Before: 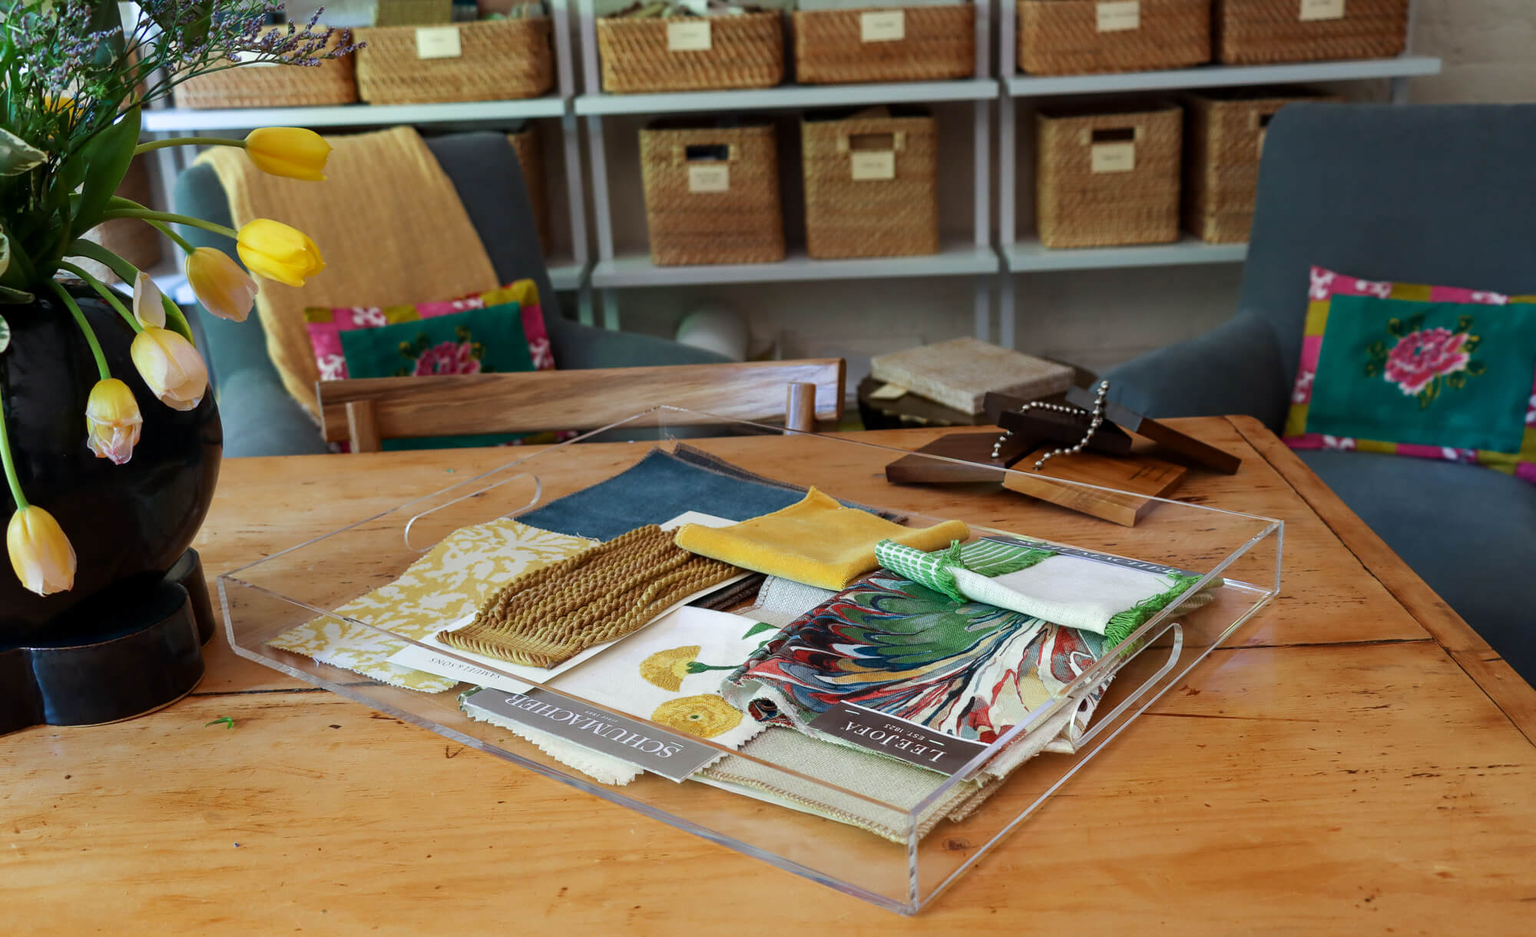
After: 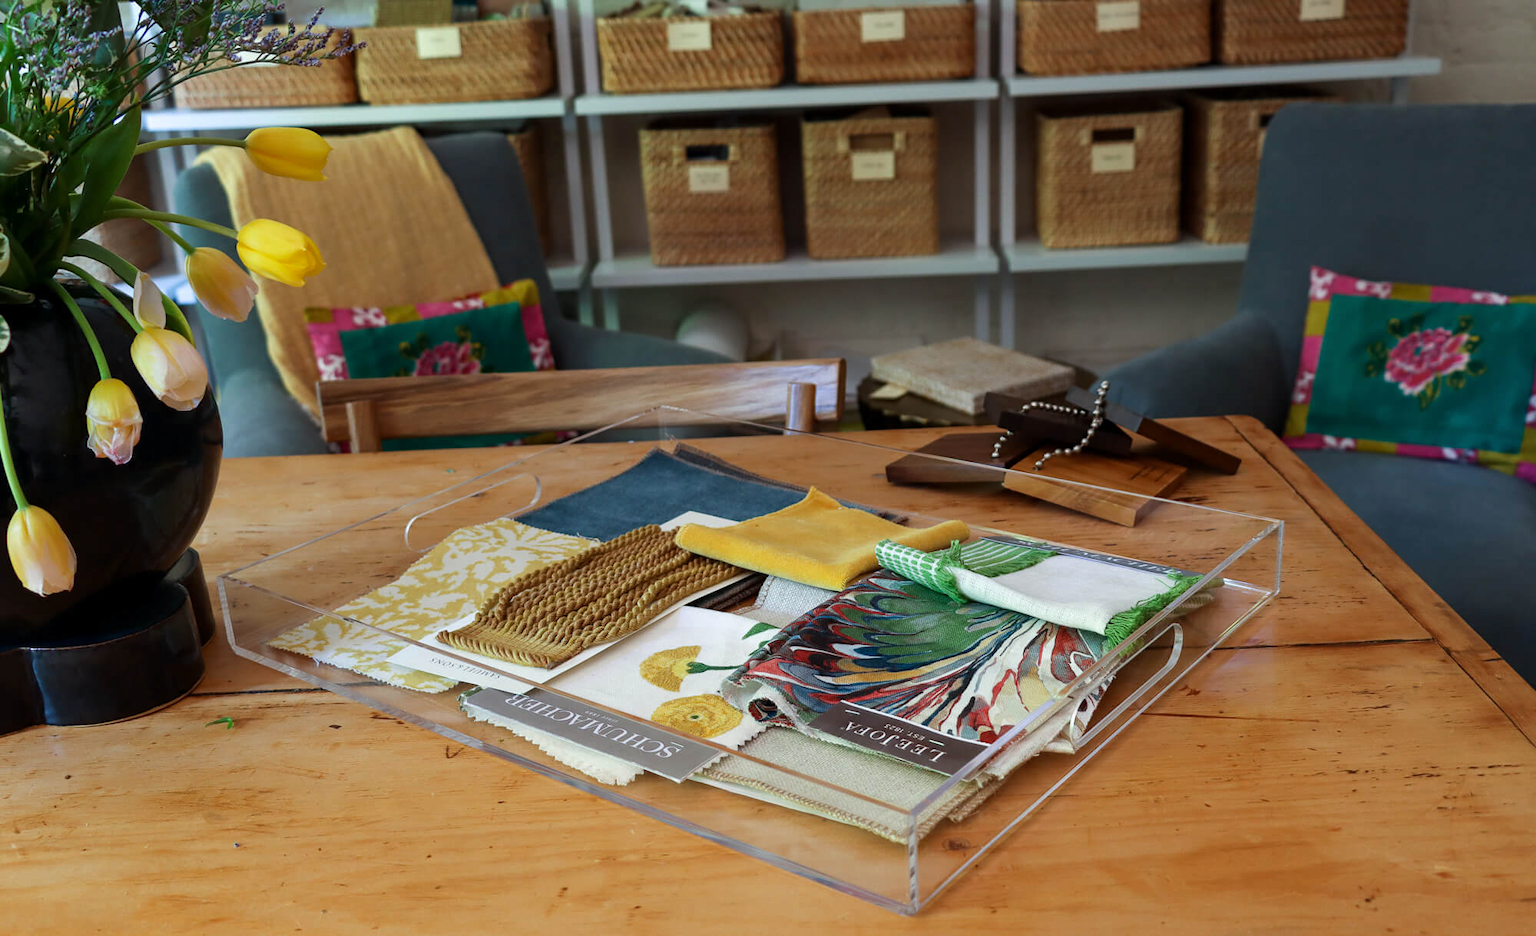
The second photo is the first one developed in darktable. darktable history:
exposure: exposure 0.014 EV, compensate highlight preservation false
base curve: curves: ch0 [(0, 0) (0.303, 0.277) (1, 1)], preserve colors none
